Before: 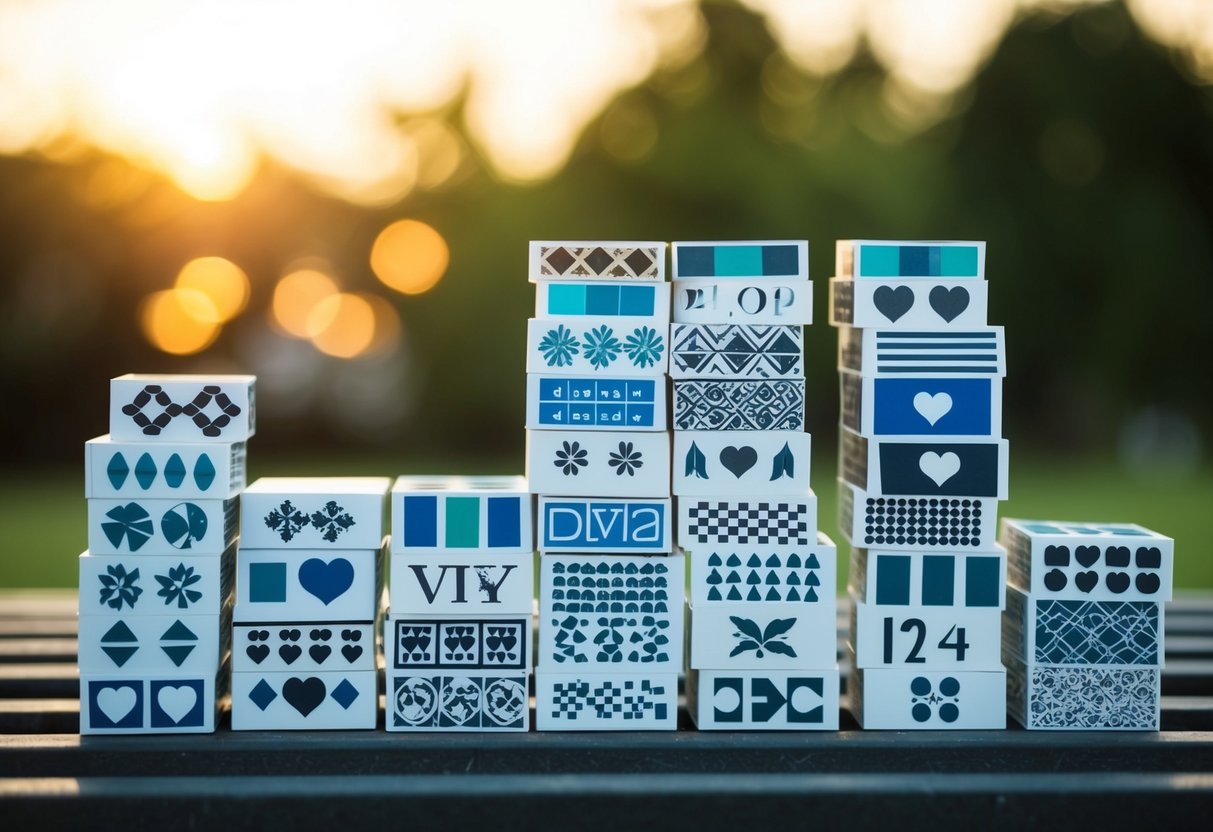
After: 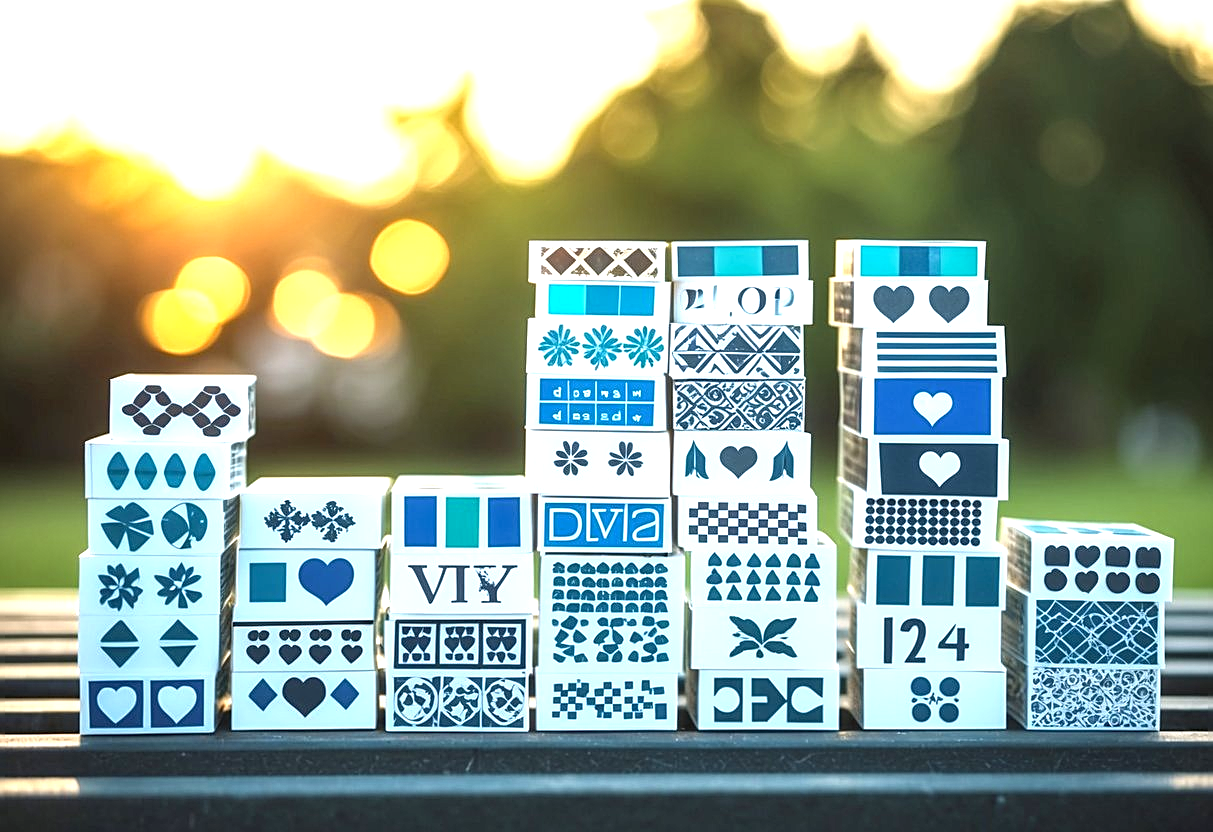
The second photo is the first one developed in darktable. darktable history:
sharpen: amount 0.54
exposure: black level correction 0, exposure 1.104 EV, compensate highlight preservation false
local contrast: on, module defaults
